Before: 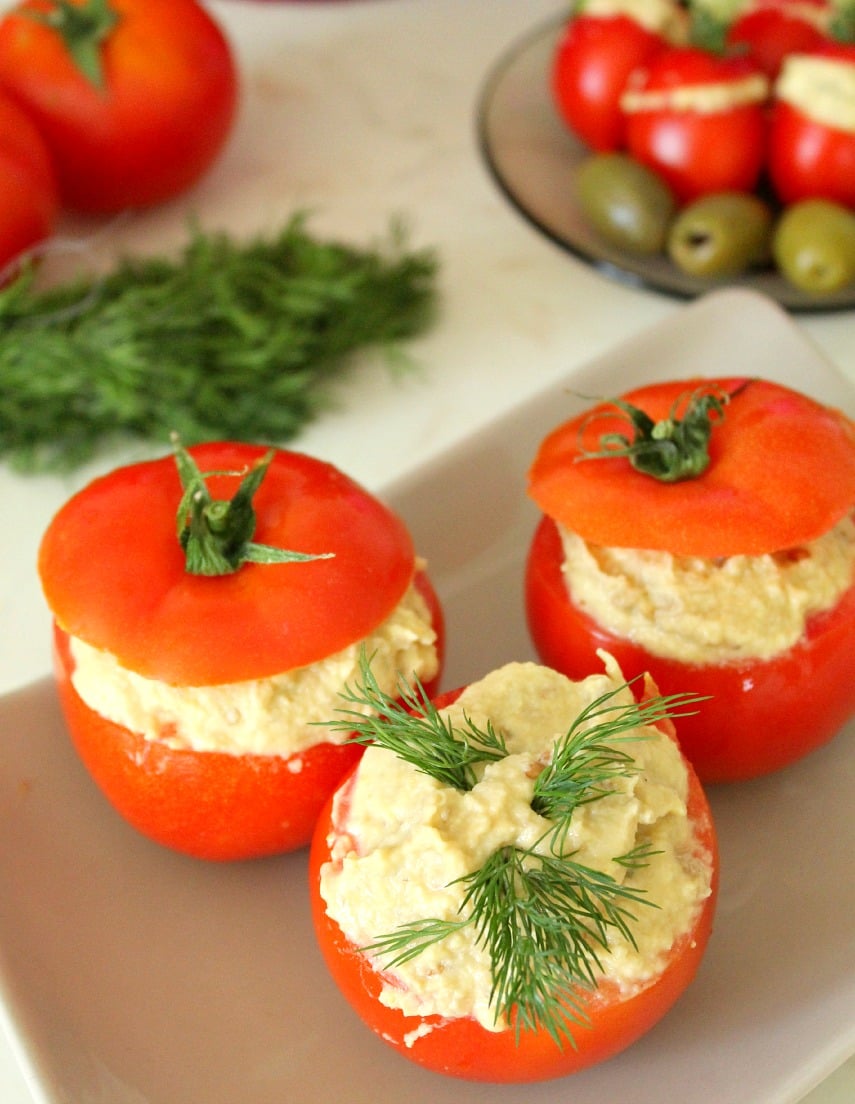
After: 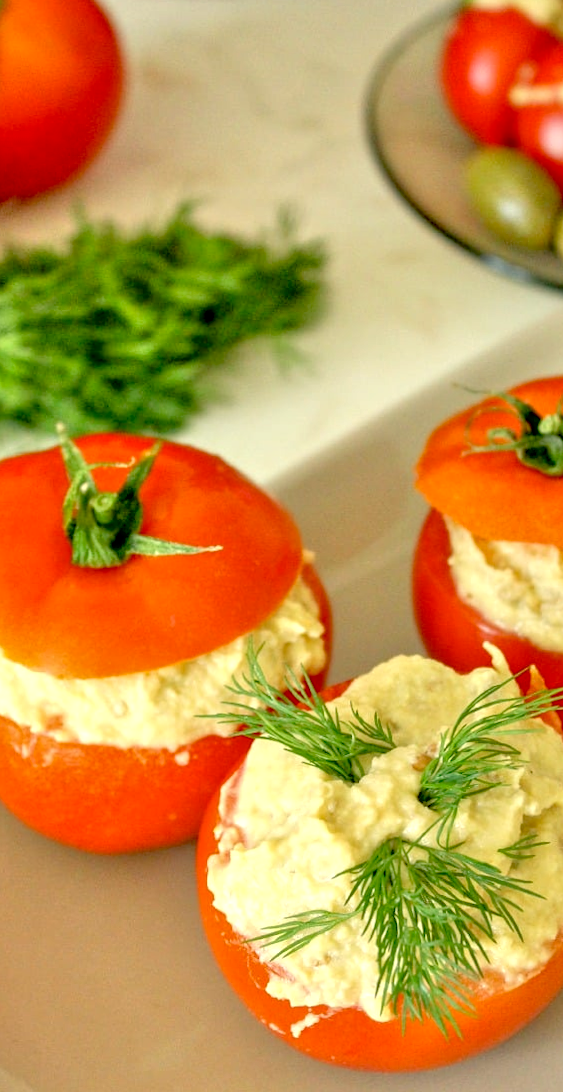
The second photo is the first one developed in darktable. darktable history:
local contrast: on, module defaults
color correction: highlights a* -0.482, highlights b* 9.48, shadows a* -9.48, shadows b* 0.803
crop and rotate: left 13.342%, right 19.991%
rotate and perspective: rotation 0.174°, lens shift (vertical) 0.013, lens shift (horizontal) 0.019, shear 0.001, automatic cropping original format, crop left 0.007, crop right 0.991, crop top 0.016, crop bottom 0.997
exposure: black level correction 0.016, exposure -0.009 EV, compensate highlight preservation false
tone equalizer: -7 EV 0.15 EV, -6 EV 0.6 EV, -5 EV 1.15 EV, -4 EV 1.33 EV, -3 EV 1.15 EV, -2 EV 0.6 EV, -1 EV 0.15 EV, mask exposure compensation -0.5 EV
contrast brightness saturation: saturation -0.05
